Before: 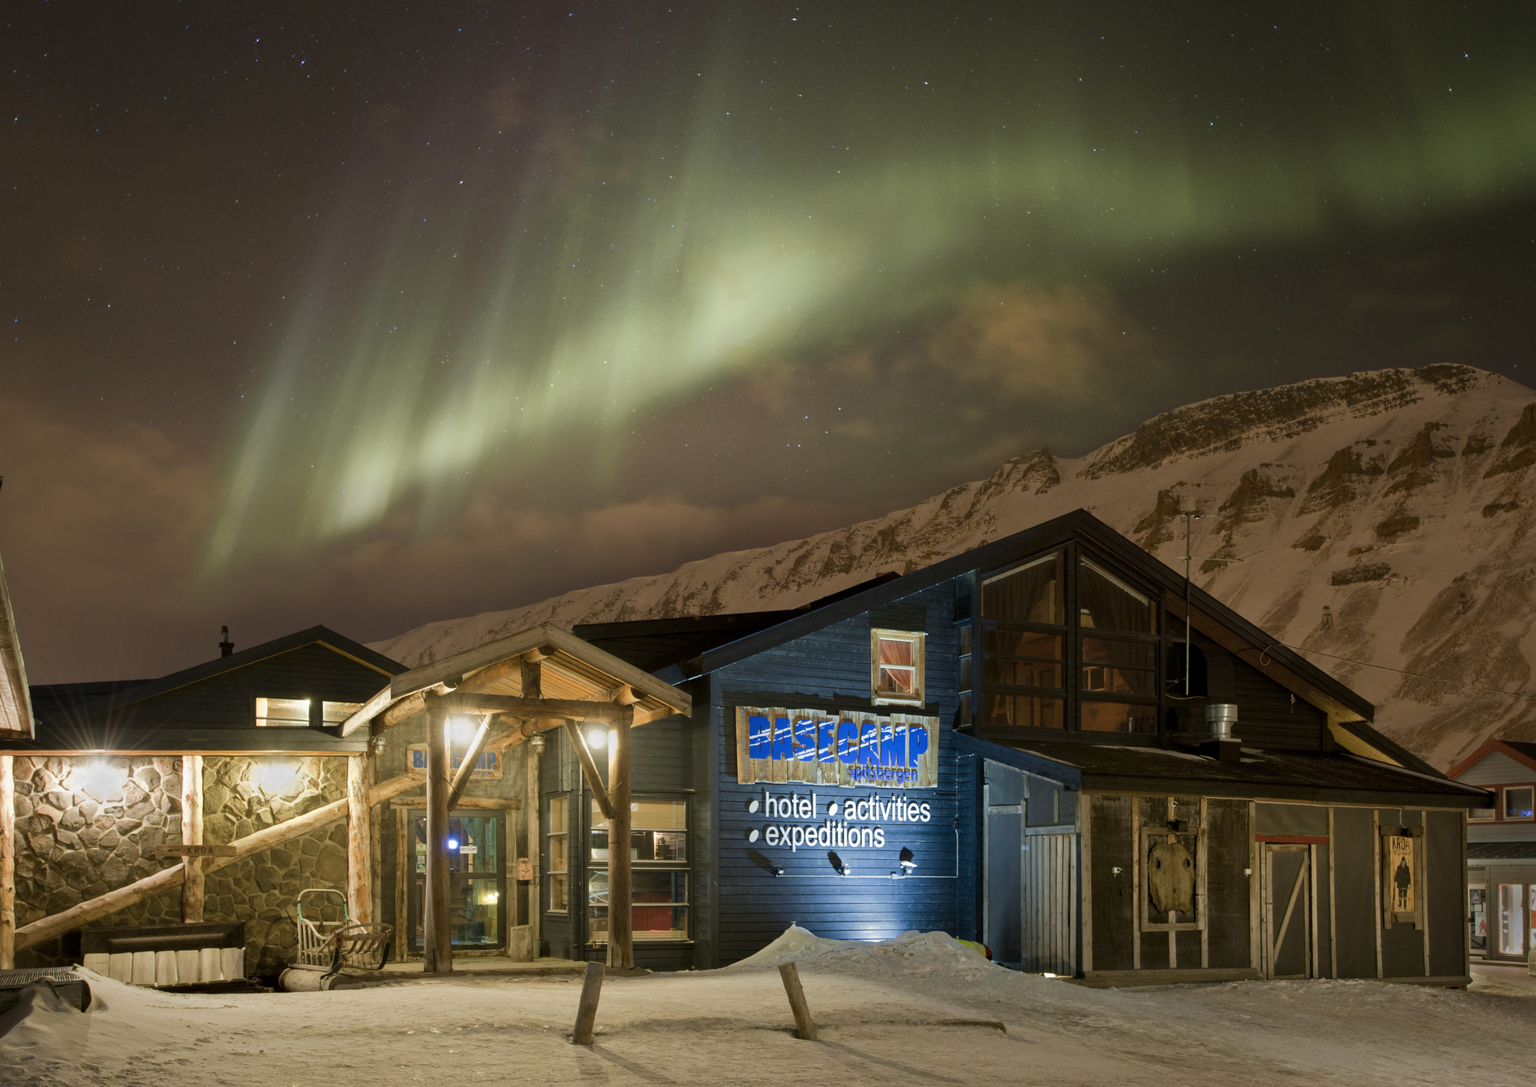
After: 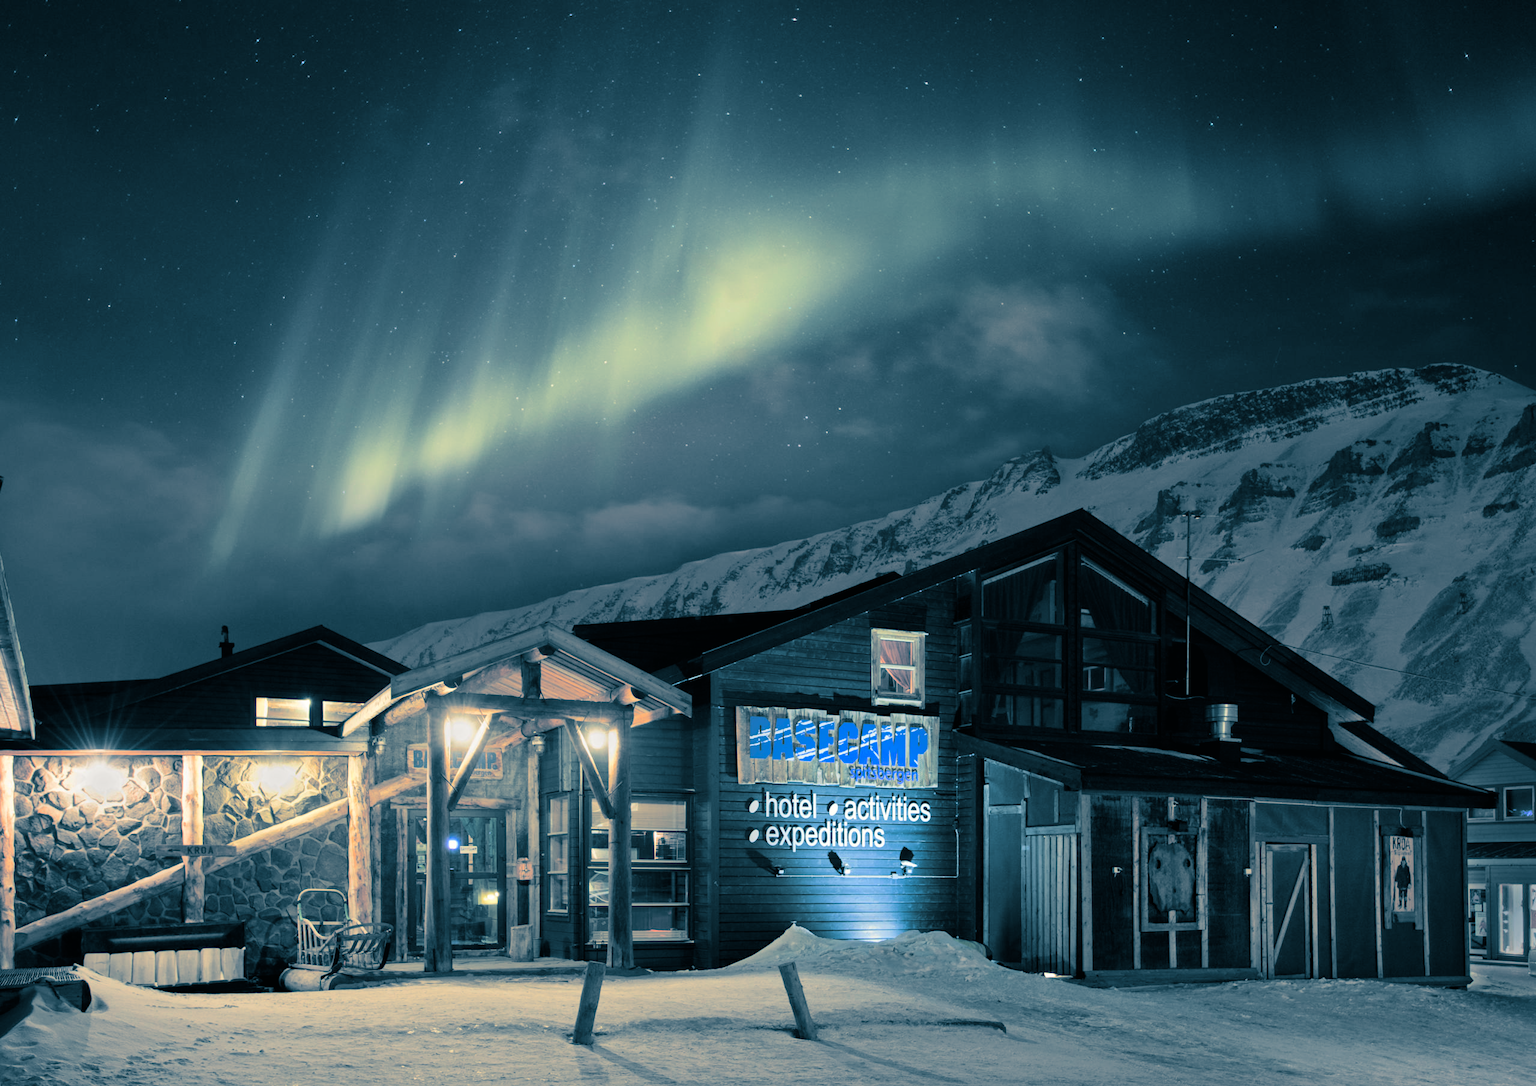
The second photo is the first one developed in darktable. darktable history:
tone curve: curves: ch0 [(0, 0.01) (0.052, 0.045) (0.136, 0.133) (0.29, 0.332) (0.453, 0.531) (0.676, 0.751) (0.89, 0.919) (1, 1)]; ch1 [(0, 0) (0.094, 0.081) (0.285, 0.299) (0.385, 0.403) (0.446, 0.443) (0.495, 0.496) (0.544, 0.552) (0.589, 0.612) (0.722, 0.728) (1, 1)]; ch2 [(0, 0) (0.257, 0.217) (0.43, 0.421) (0.498, 0.507) (0.531, 0.544) (0.56, 0.579) (0.625, 0.642) (1, 1)], color space Lab, independent channels, preserve colors none
split-toning: shadows › hue 212.4°, balance -70
